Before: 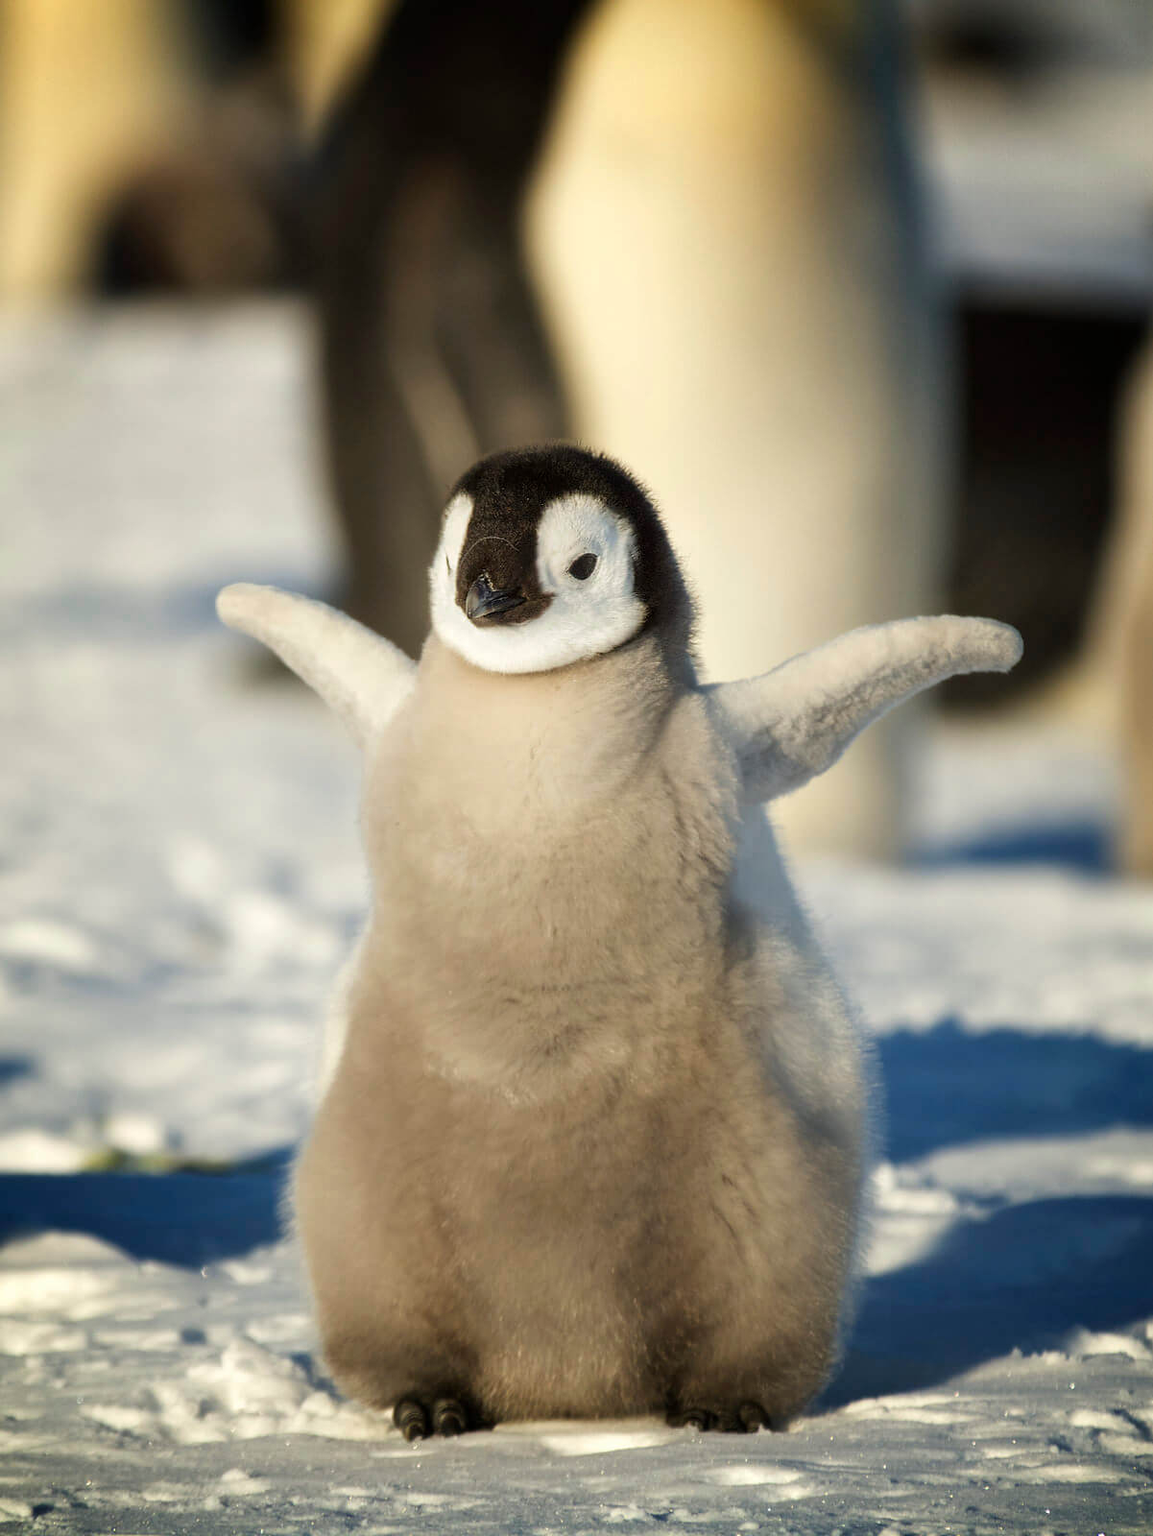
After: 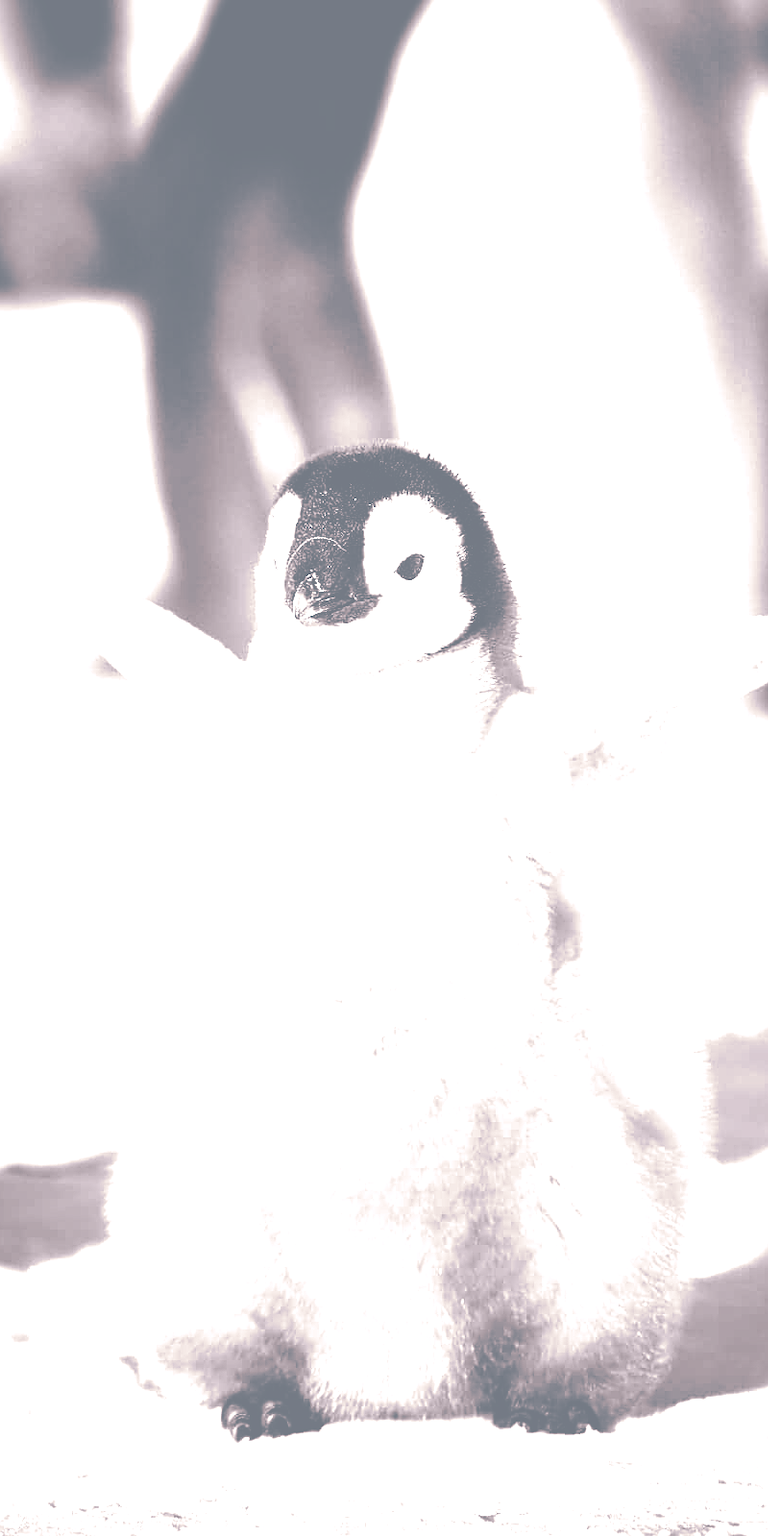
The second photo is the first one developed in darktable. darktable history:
colorize: hue 25.2°, saturation 83%, source mix 82%, lightness 79%, version 1
color balance: output saturation 98.5%
crop and rotate: left 15.055%, right 18.278%
split-toning: shadows › hue 205.2°, shadows › saturation 0.43, highlights › hue 54°, highlights › saturation 0.54
sharpen: on, module defaults
filmic rgb: white relative exposure 2.34 EV, hardness 6.59
exposure: black level correction 0.001, exposure 0.5 EV, compensate exposure bias true, compensate highlight preservation false
color balance rgb: shadows lift › luminance -7.7%, shadows lift › chroma 2.13%, shadows lift › hue 165.27°, power › luminance -7.77%, power › chroma 1.1%, power › hue 215.88°, highlights gain › luminance 15.15%, highlights gain › chroma 7%, highlights gain › hue 125.57°, global offset › luminance -0.33%, global offset › chroma 0.11%, global offset › hue 165.27°, perceptual saturation grading › global saturation 24.42%, perceptual saturation grading › highlights -24.42%, perceptual saturation grading › mid-tones 24.42%, perceptual saturation grading › shadows 40%, perceptual brilliance grading › global brilliance -5%, perceptual brilliance grading › highlights 24.42%, perceptual brilliance grading › mid-tones 7%, perceptual brilliance grading › shadows -5%
